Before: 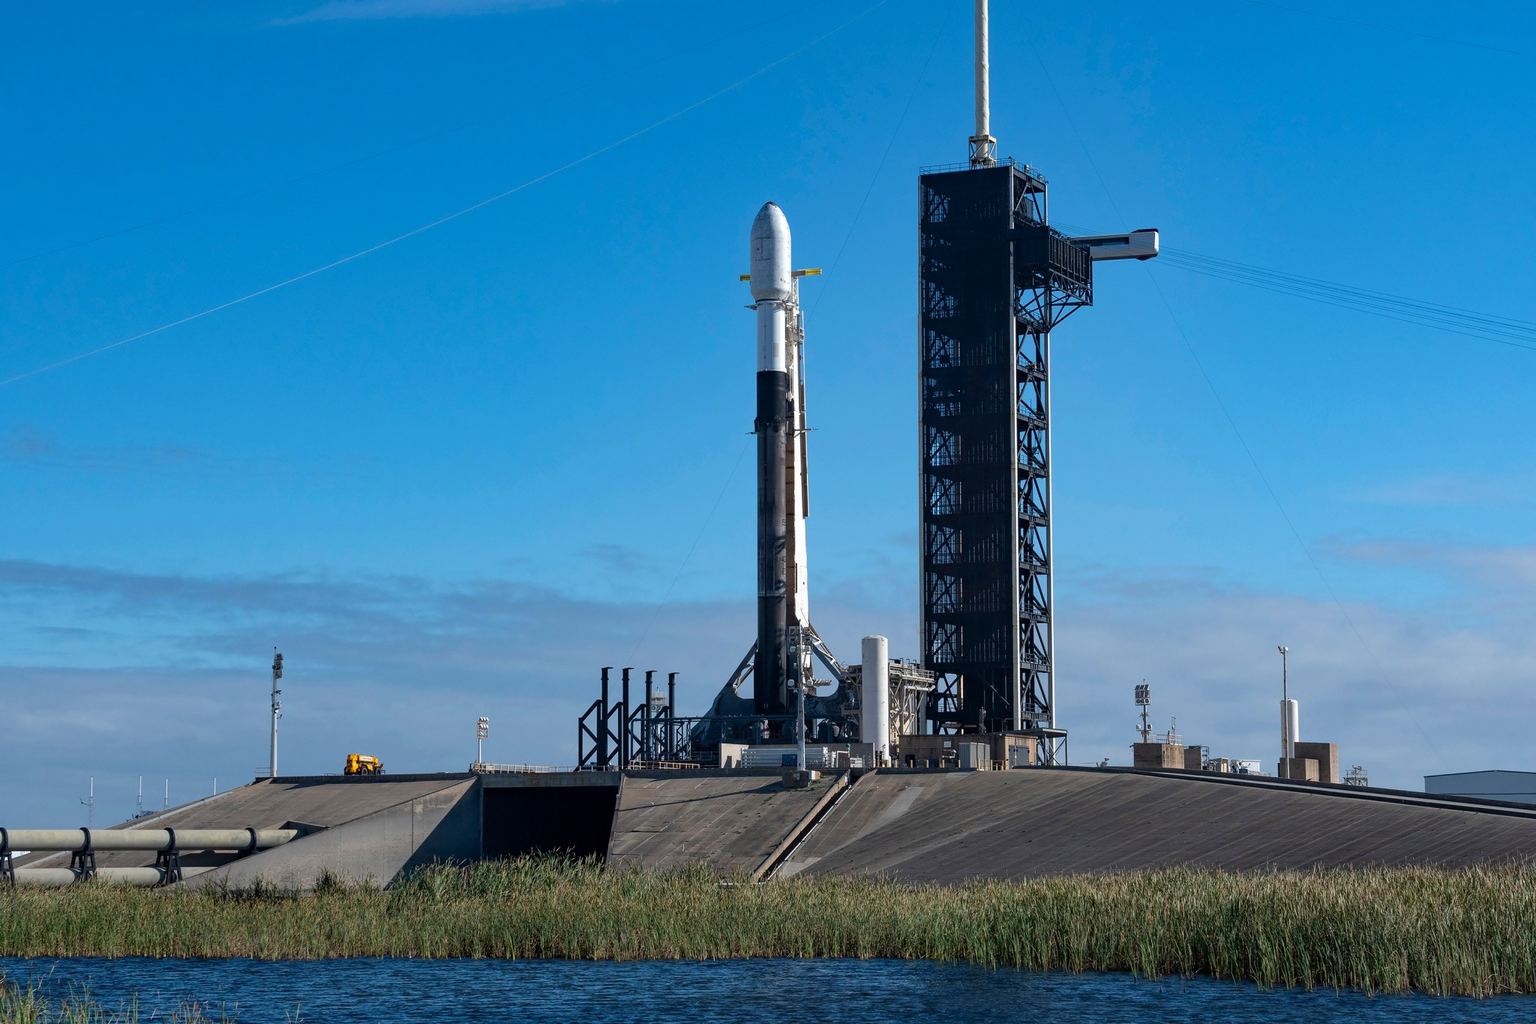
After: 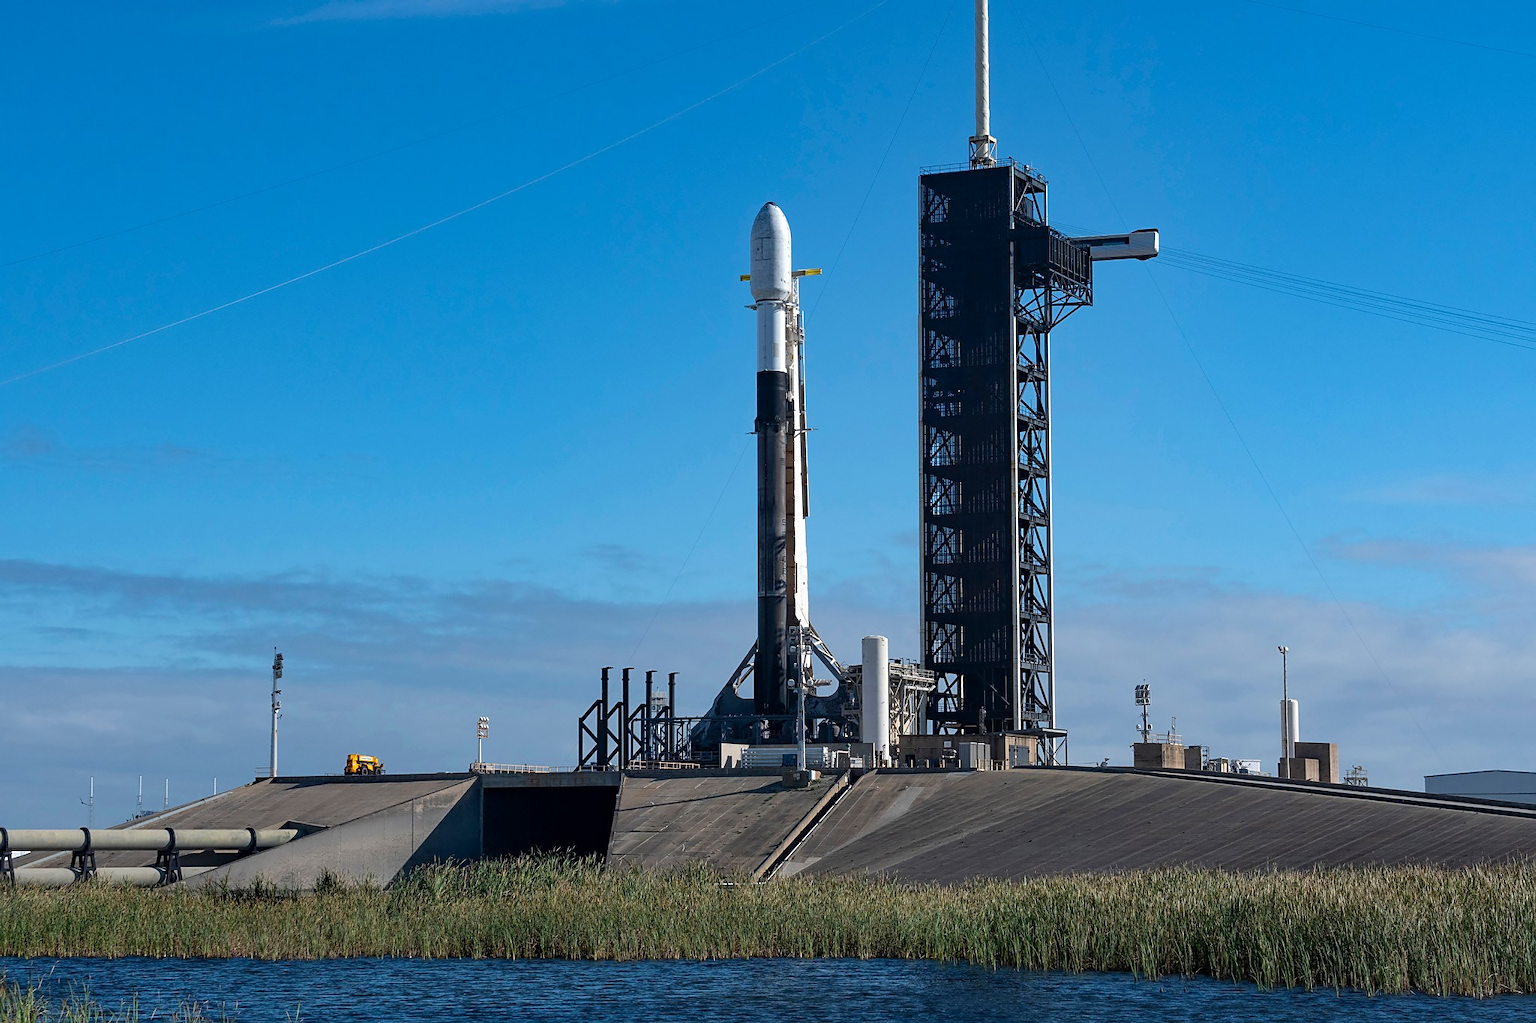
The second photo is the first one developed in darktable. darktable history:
sharpen: radius 1.86, amount 0.4, threshold 1.316
